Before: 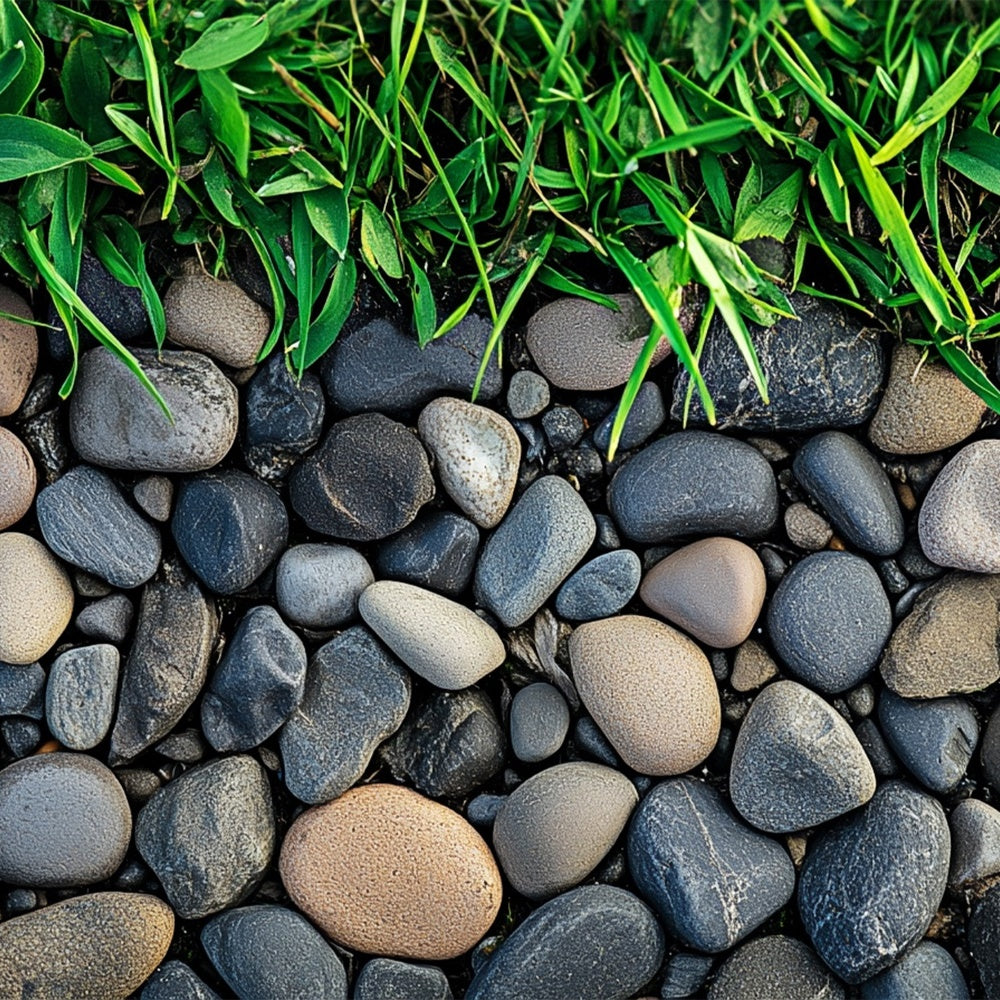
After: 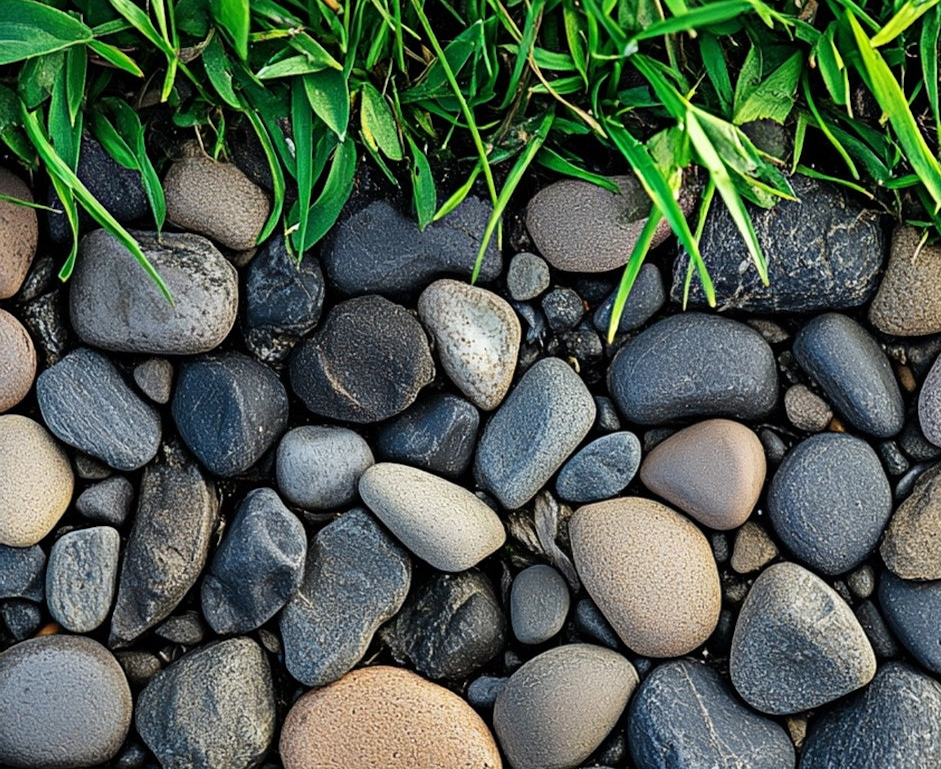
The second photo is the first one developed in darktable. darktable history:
crop and rotate: angle 0.042°, top 11.817%, right 5.755%, bottom 11.21%
